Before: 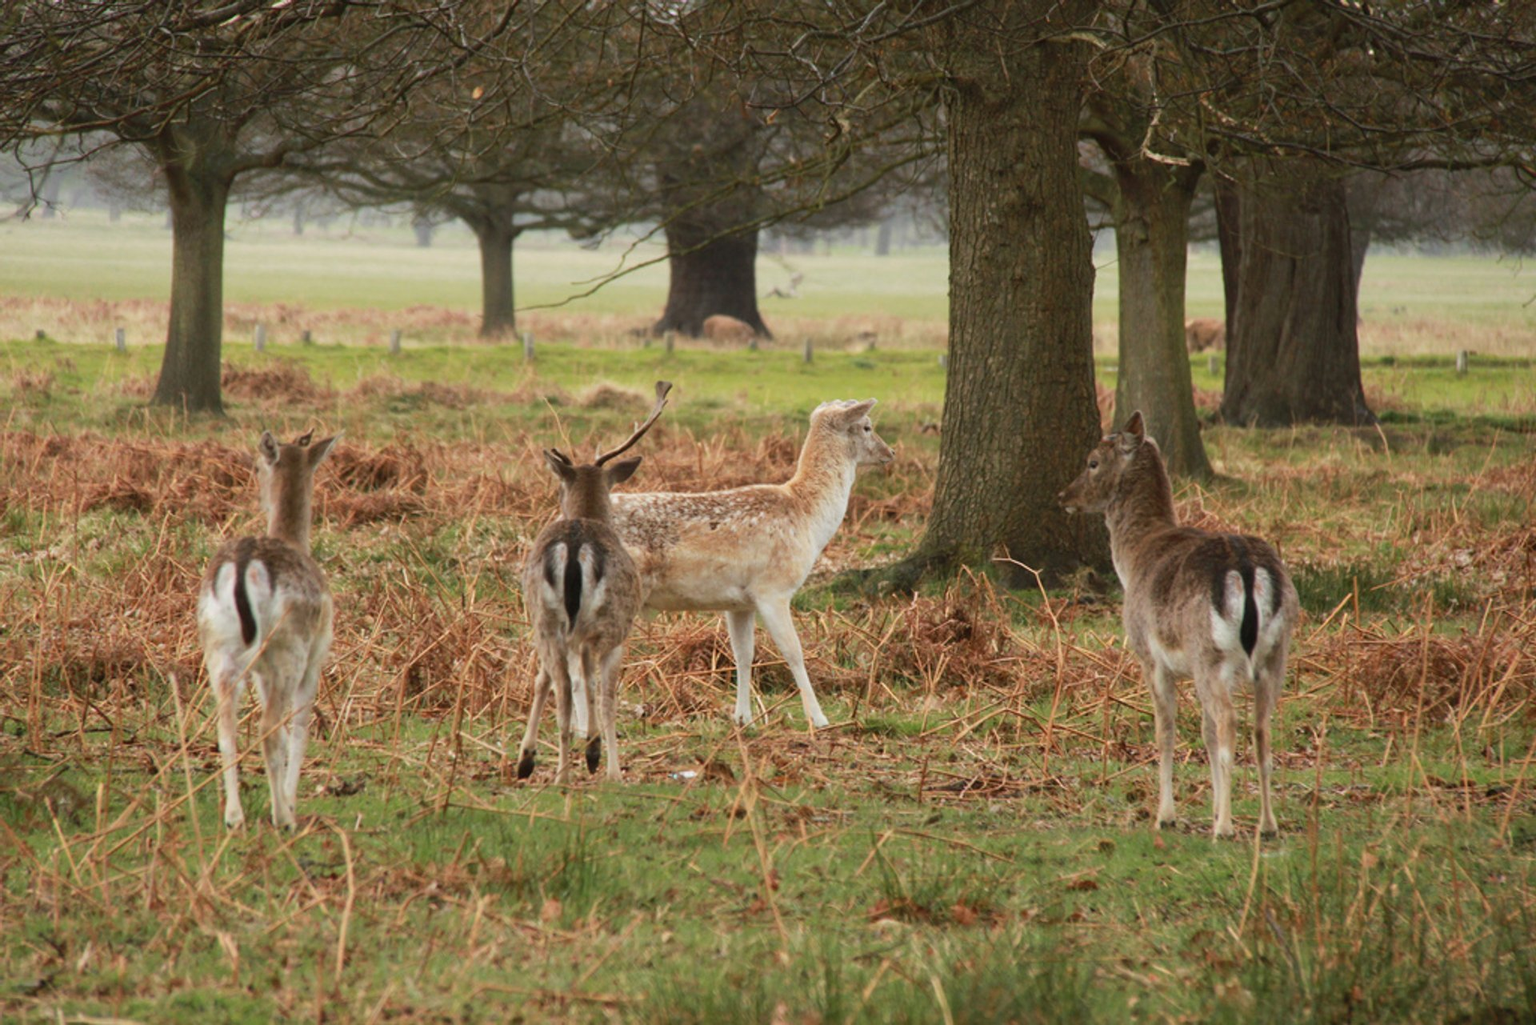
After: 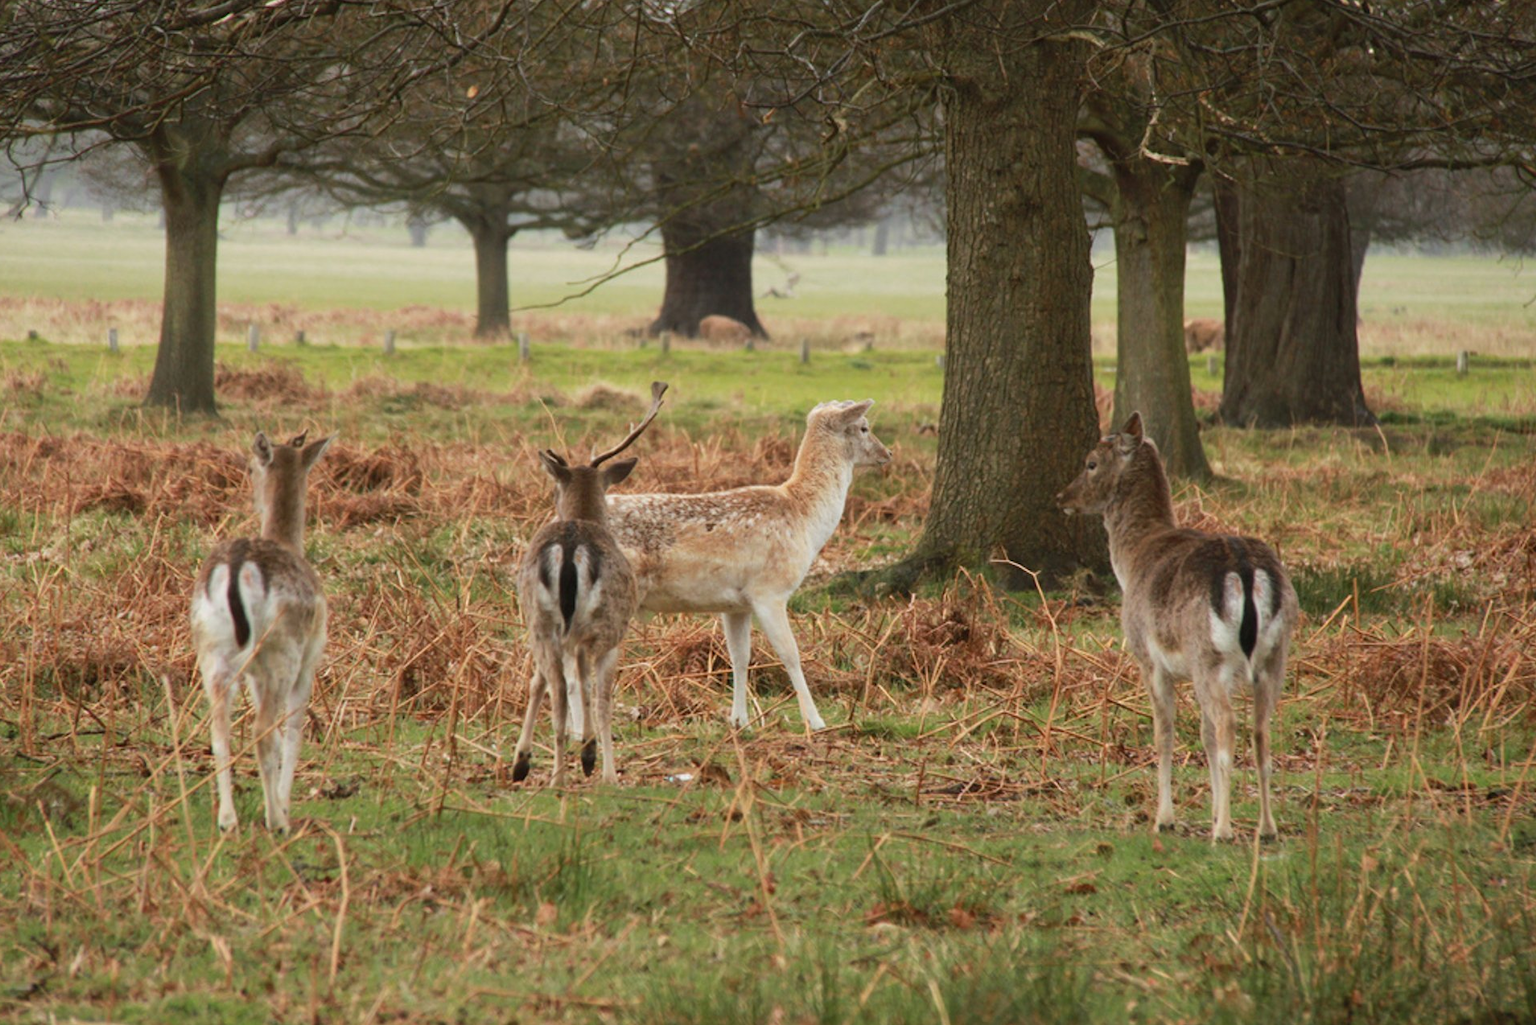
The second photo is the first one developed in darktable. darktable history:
crop and rotate: left 0.571%, top 0.211%, bottom 0.295%
